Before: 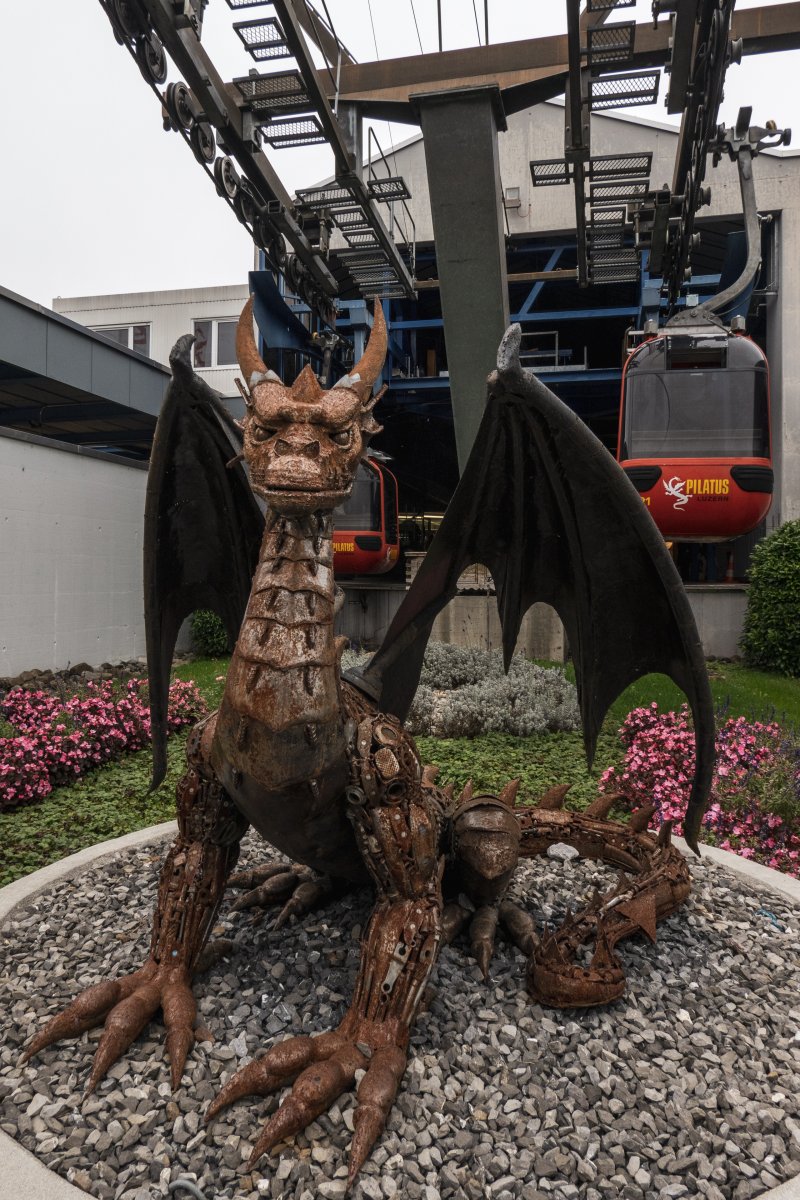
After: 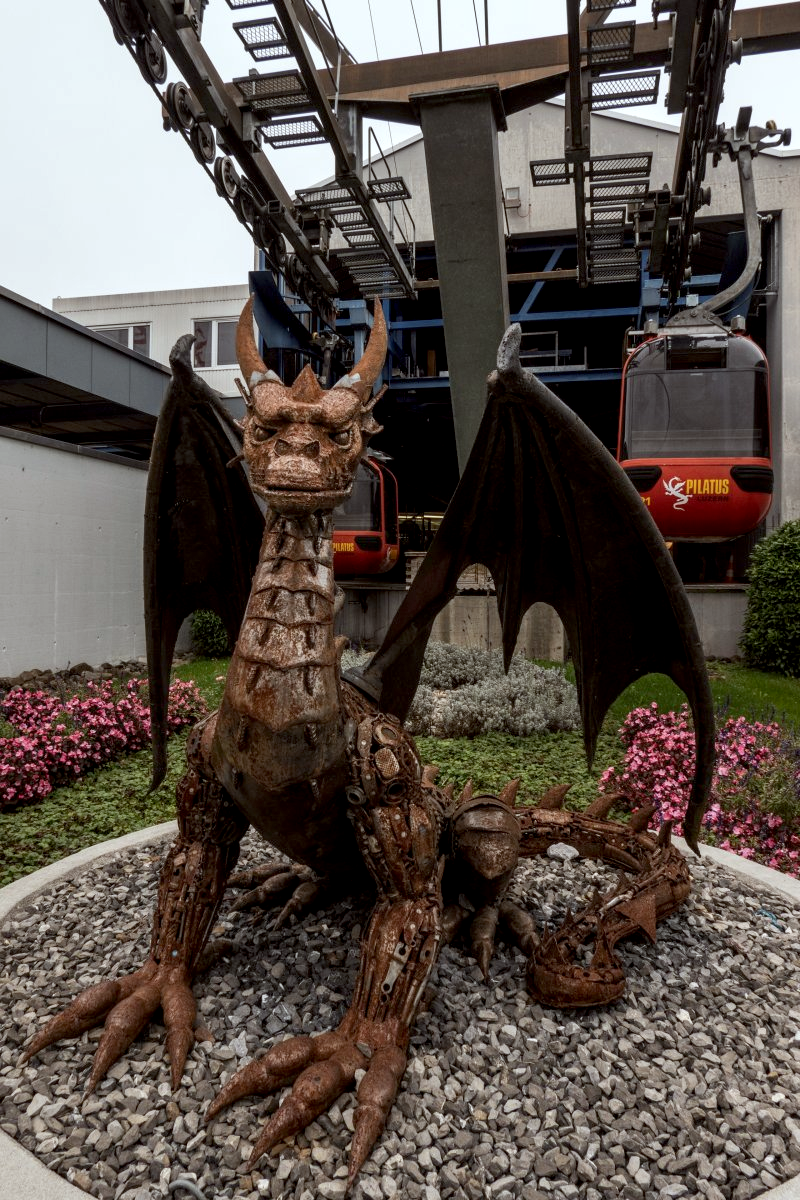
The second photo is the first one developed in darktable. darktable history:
exposure: black level correction 0.005, exposure 0.006 EV, compensate highlight preservation false
color correction: highlights a* -2.97, highlights b* -2.57, shadows a* 2.54, shadows b* 2.77
local contrast: highlights 101%, shadows 103%, detail 119%, midtone range 0.2
